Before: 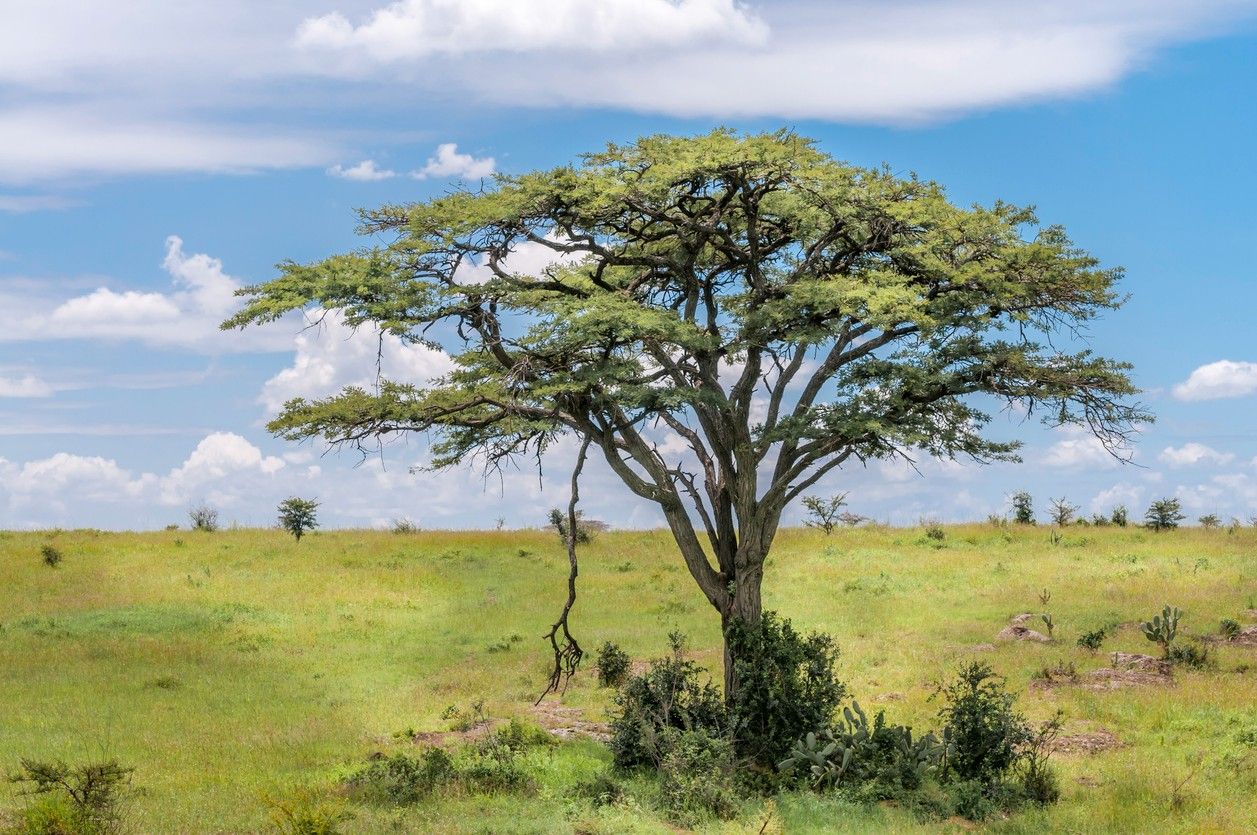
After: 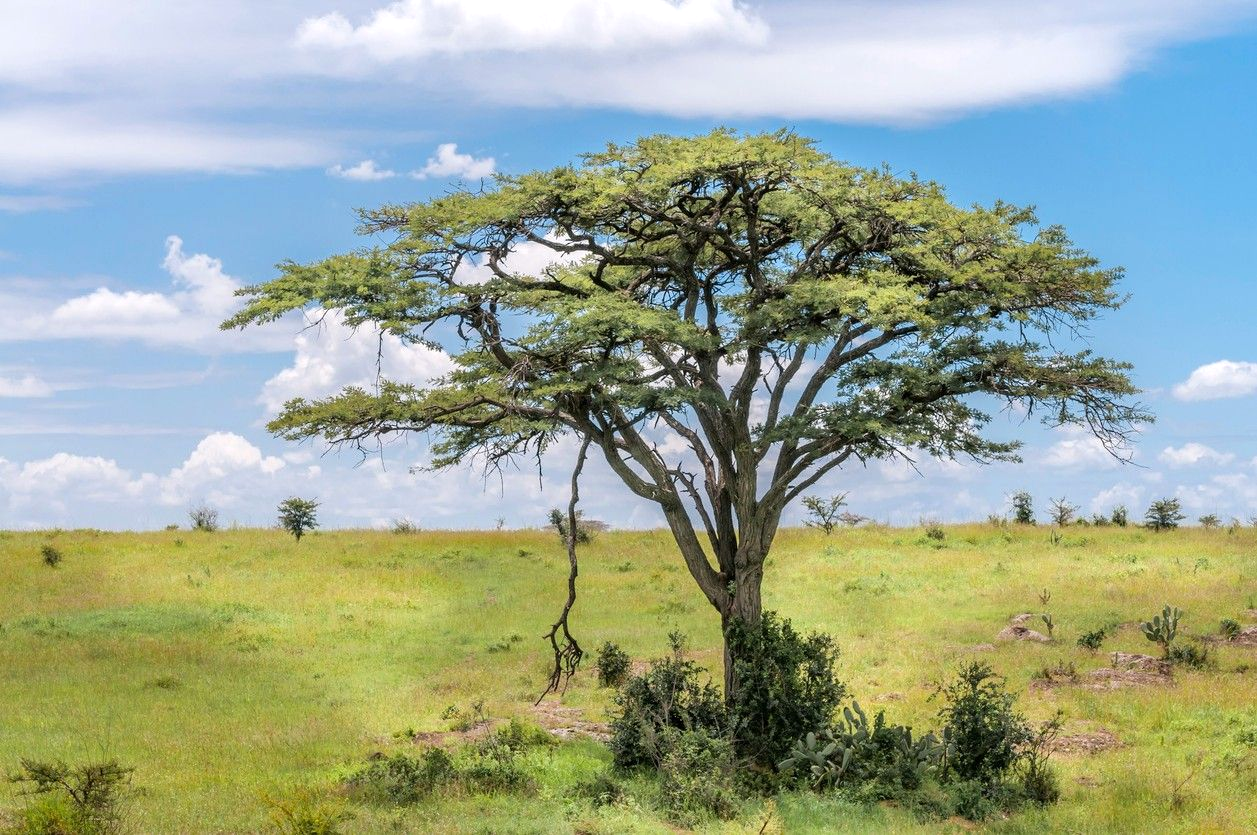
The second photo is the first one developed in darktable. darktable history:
exposure: exposure 0.153 EV, compensate exposure bias true, compensate highlight preservation false
